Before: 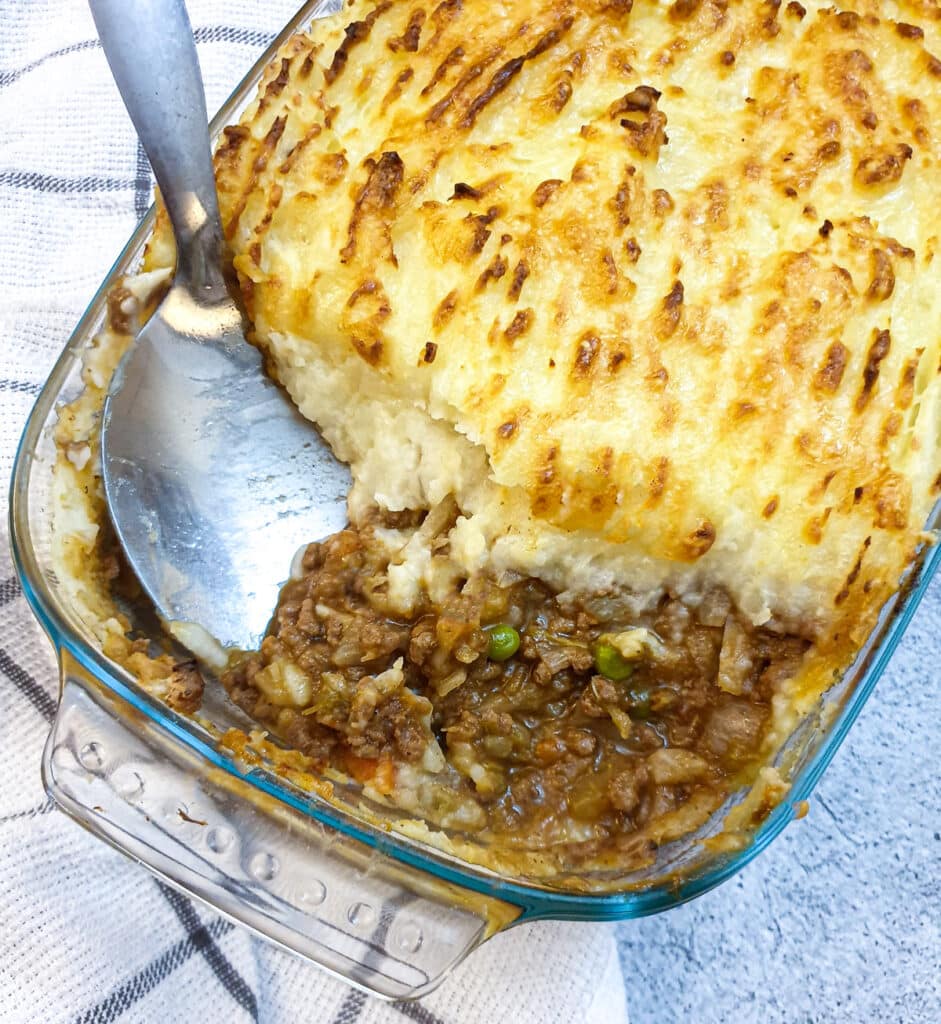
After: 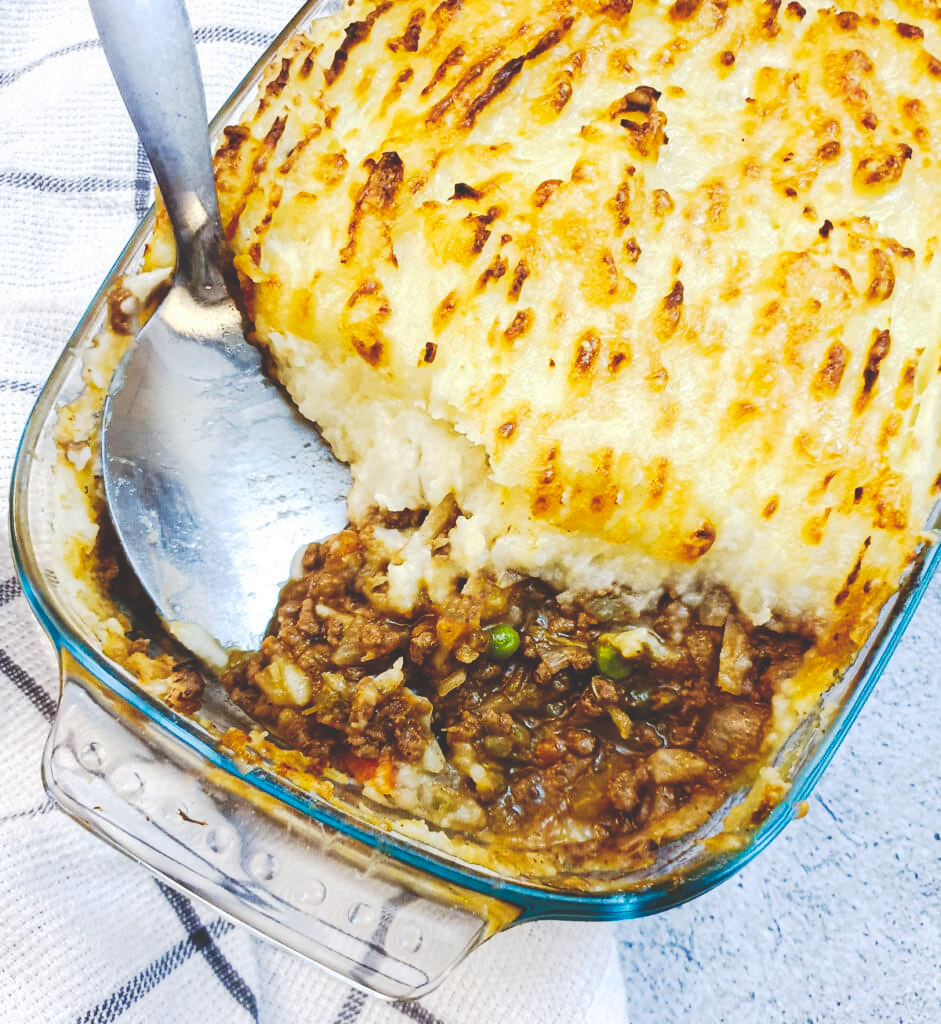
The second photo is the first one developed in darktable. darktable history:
tone curve: curves: ch0 [(0, 0) (0.003, 0.19) (0.011, 0.192) (0.025, 0.192) (0.044, 0.194) (0.069, 0.196) (0.1, 0.197) (0.136, 0.198) (0.177, 0.216) (0.224, 0.236) (0.277, 0.269) (0.335, 0.331) (0.399, 0.418) (0.468, 0.515) (0.543, 0.621) (0.623, 0.725) (0.709, 0.804) (0.801, 0.859) (0.898, 0.913) (1, 1)], preserve colors none
